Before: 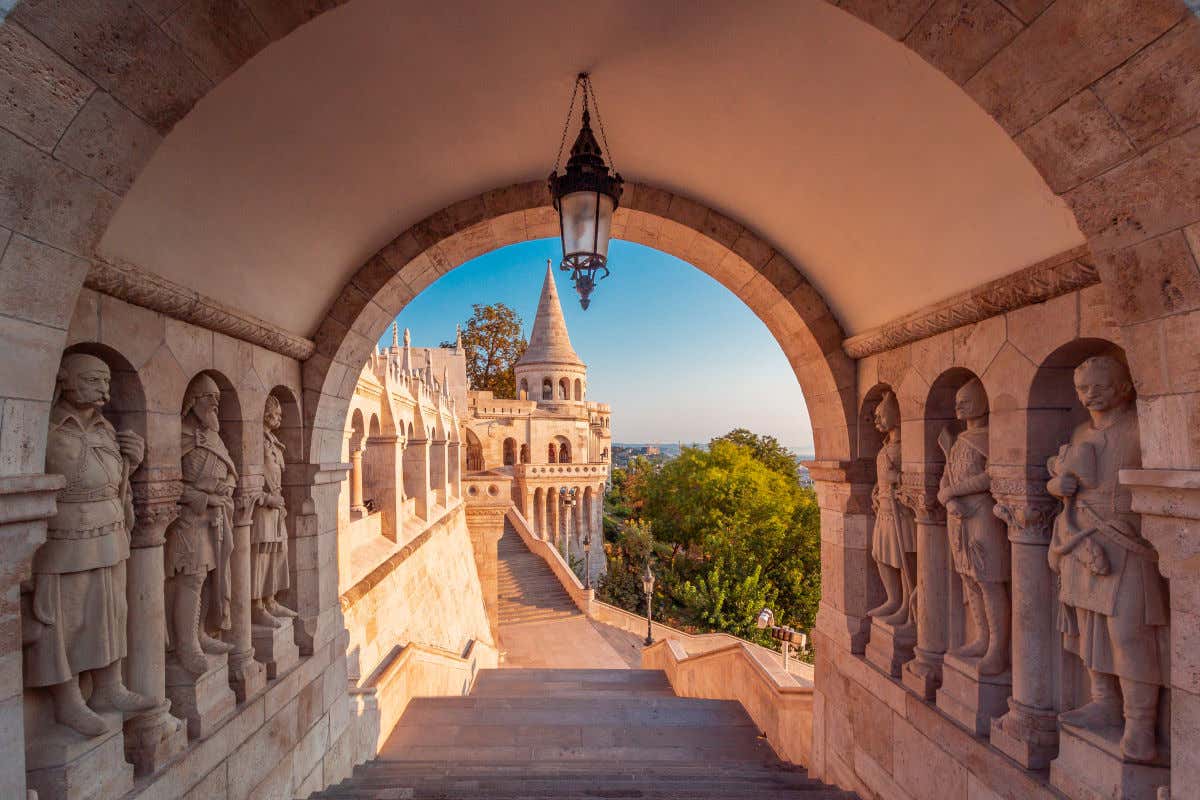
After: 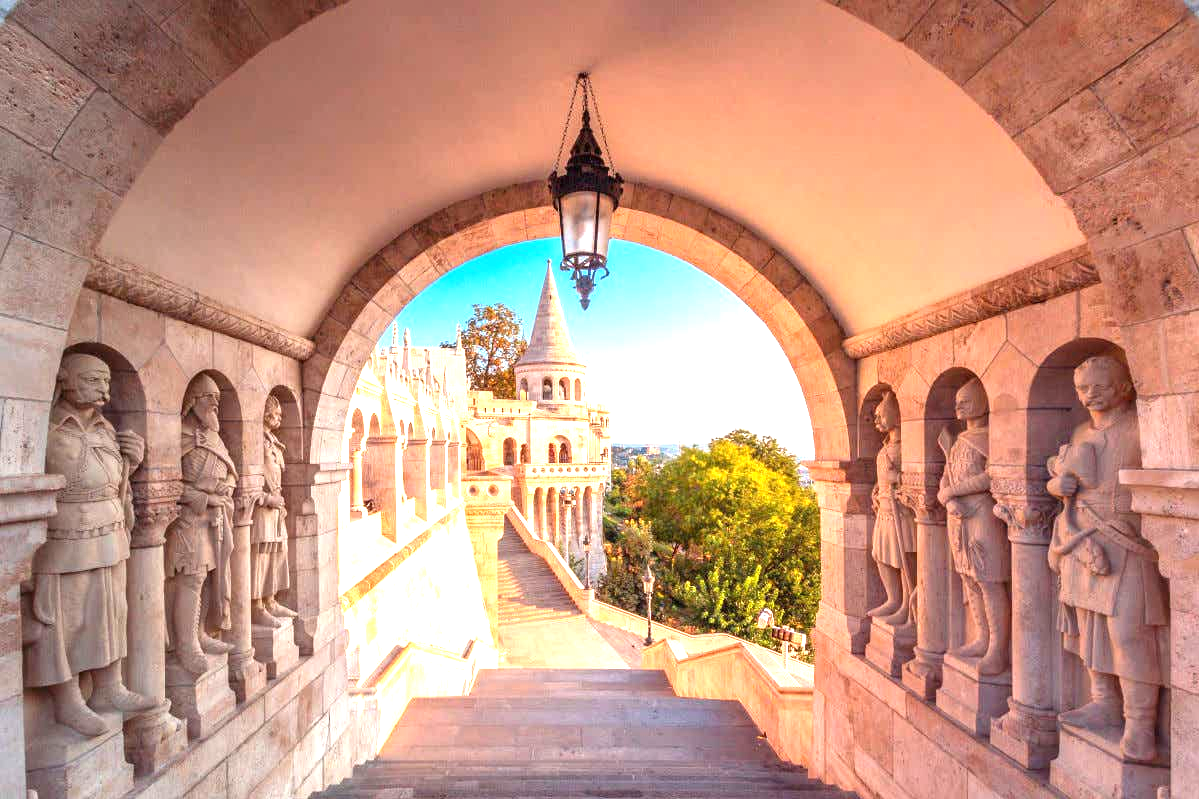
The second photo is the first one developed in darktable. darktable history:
crop: left 0.04%
exposure: black level correction 0, exposure 1.533 EV, compensate highlight preservation false
